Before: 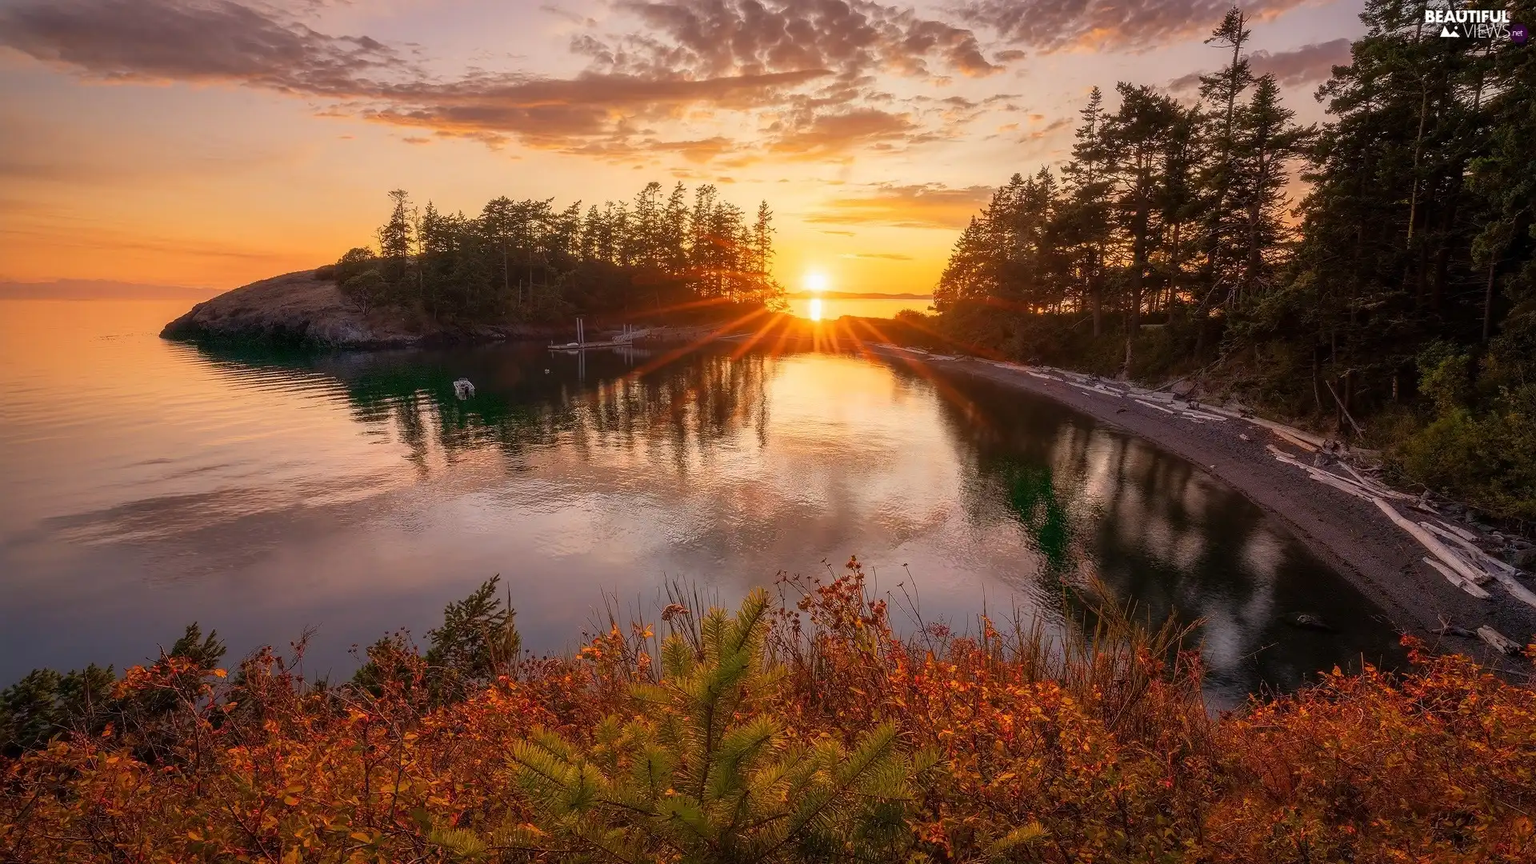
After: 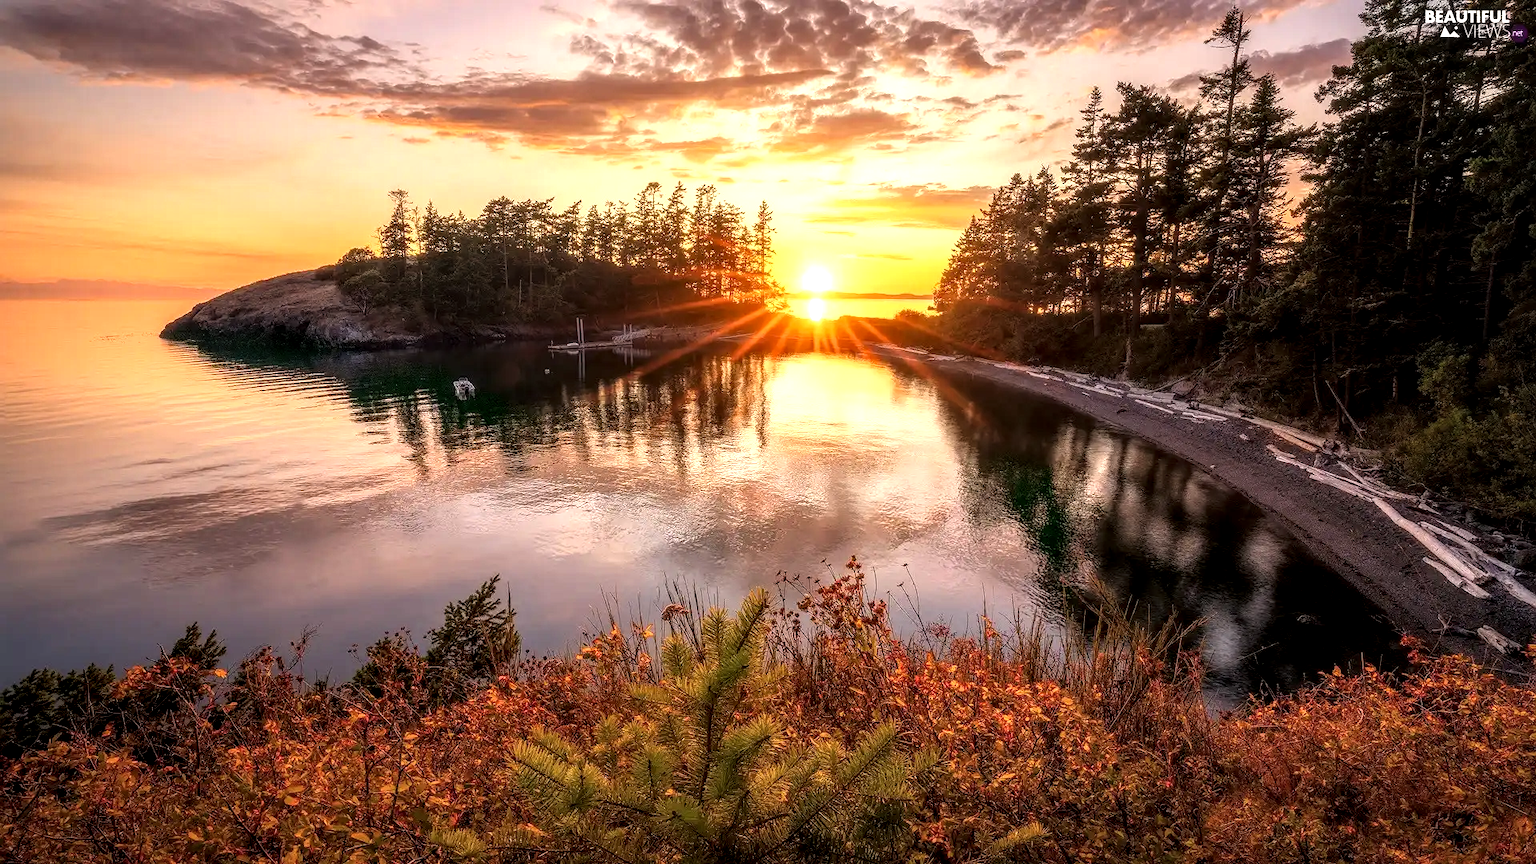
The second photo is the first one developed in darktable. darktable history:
local contrast: highlights 57%, detail 146%
tone equalizer: -8 EV -0.783 EV, -7 EV -0.697 EV, -6 EV -0.636 EV, -5 EV -0.38 EV, -3 EV 0.382 EV, -2 EV 0.6 EV, -1 EV 0.681 EV, +0 EV 0.754 EV, mask exposure compensation -0.497 EV
